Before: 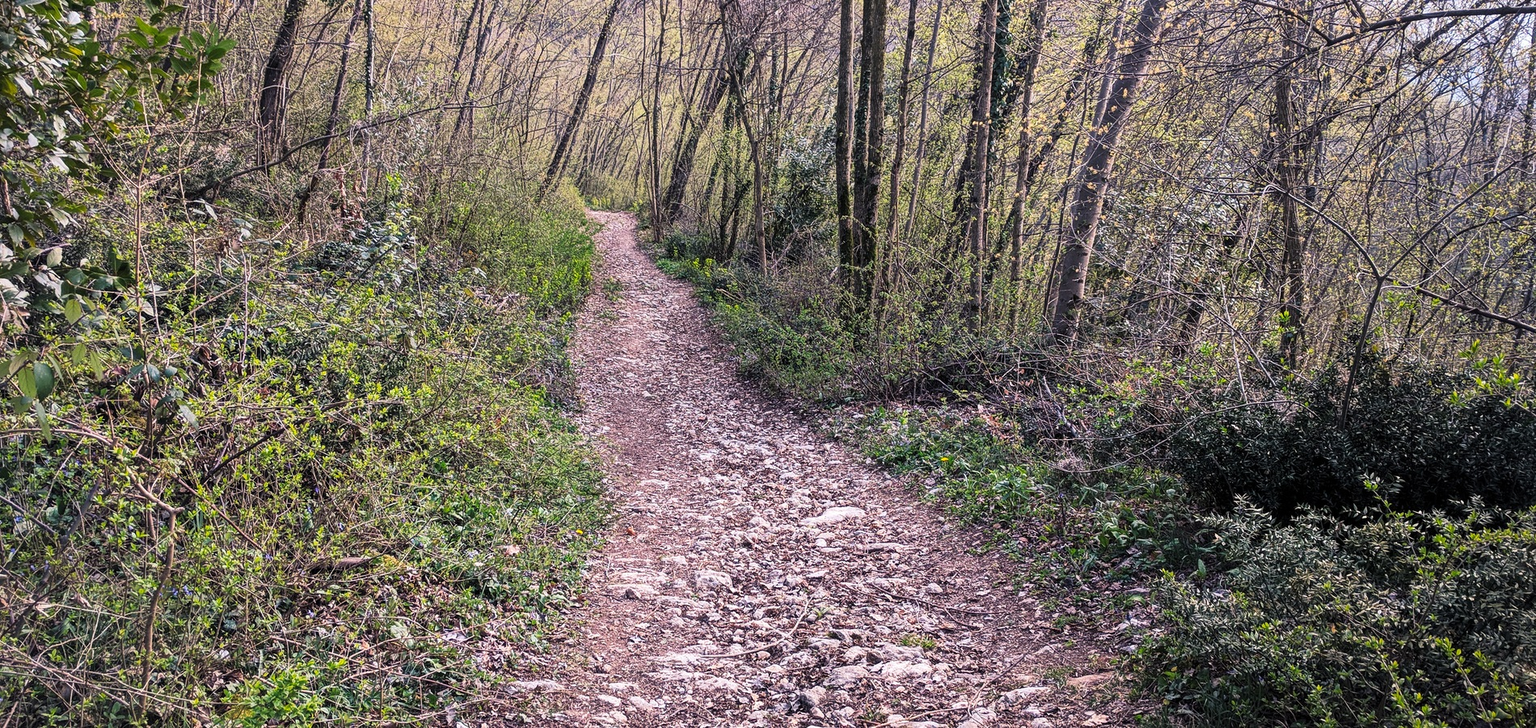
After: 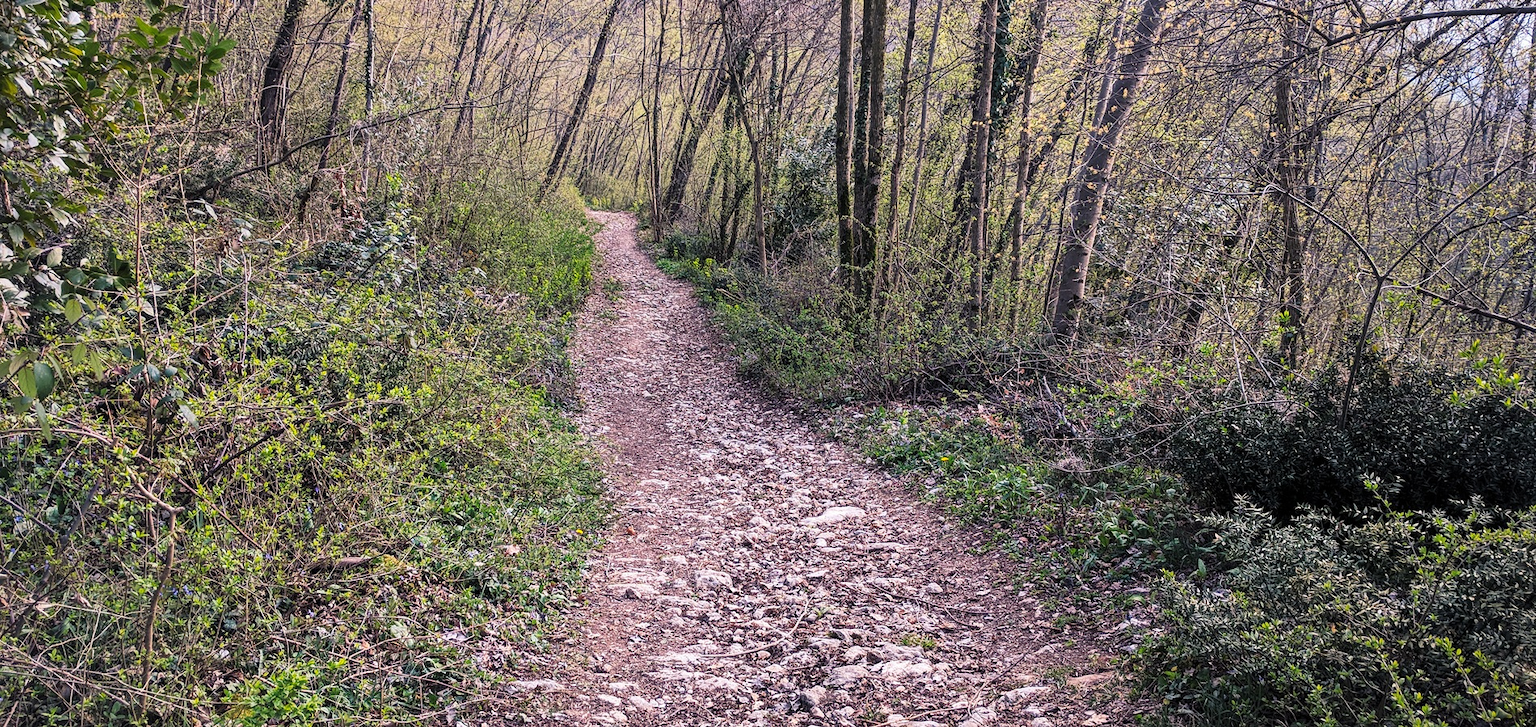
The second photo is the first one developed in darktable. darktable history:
shadows and highlights: shadows 31.9, highlights -31.29, soften with gaussian
